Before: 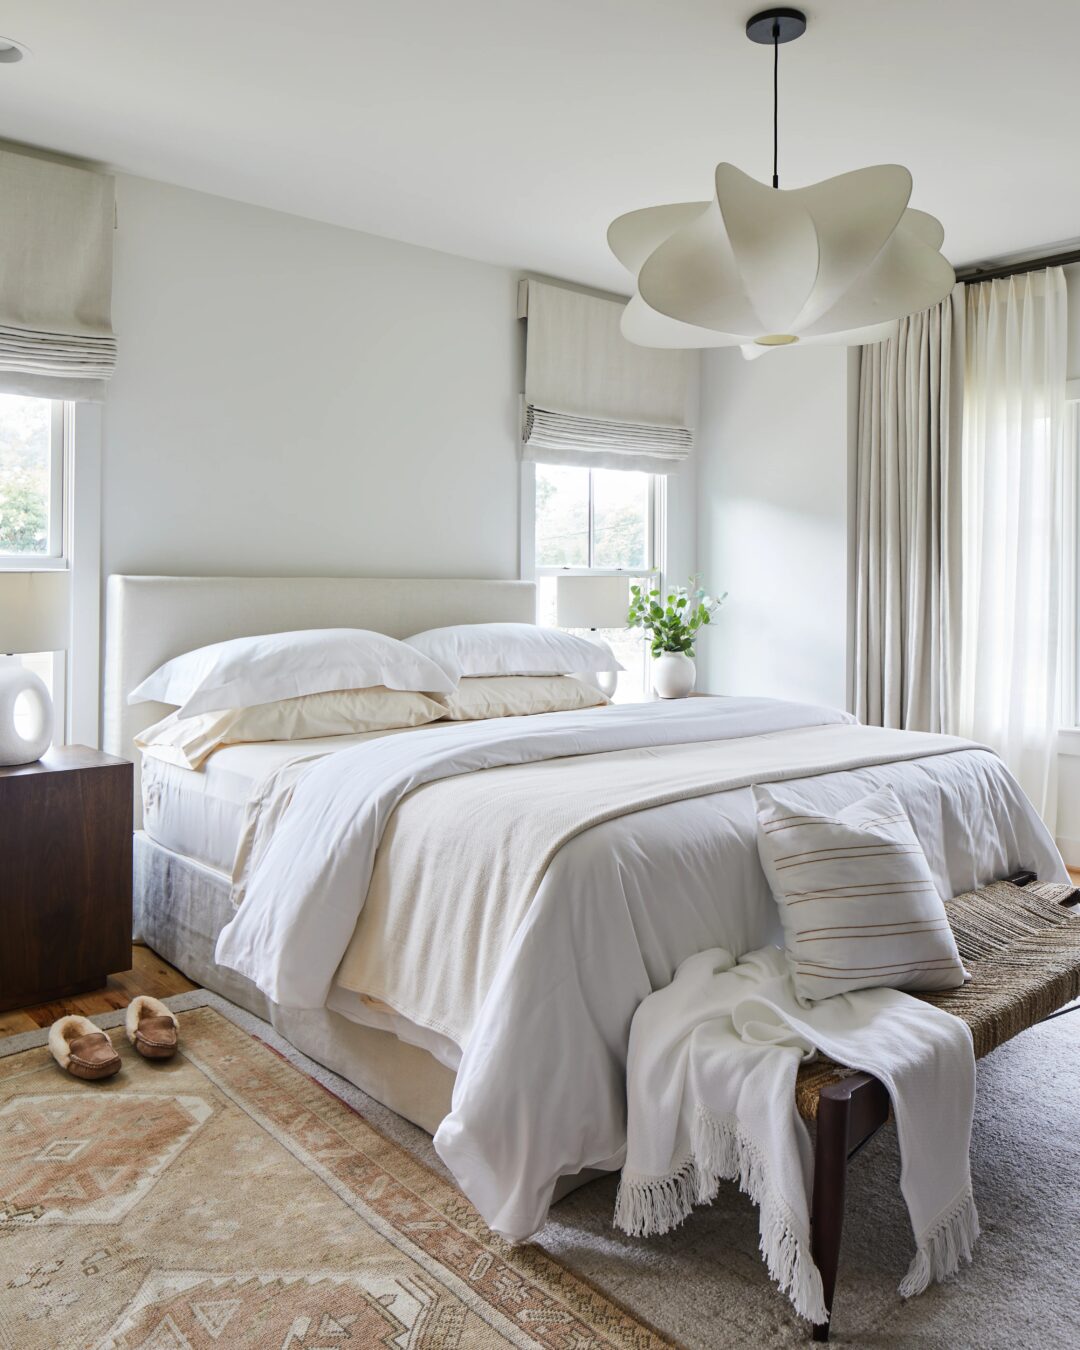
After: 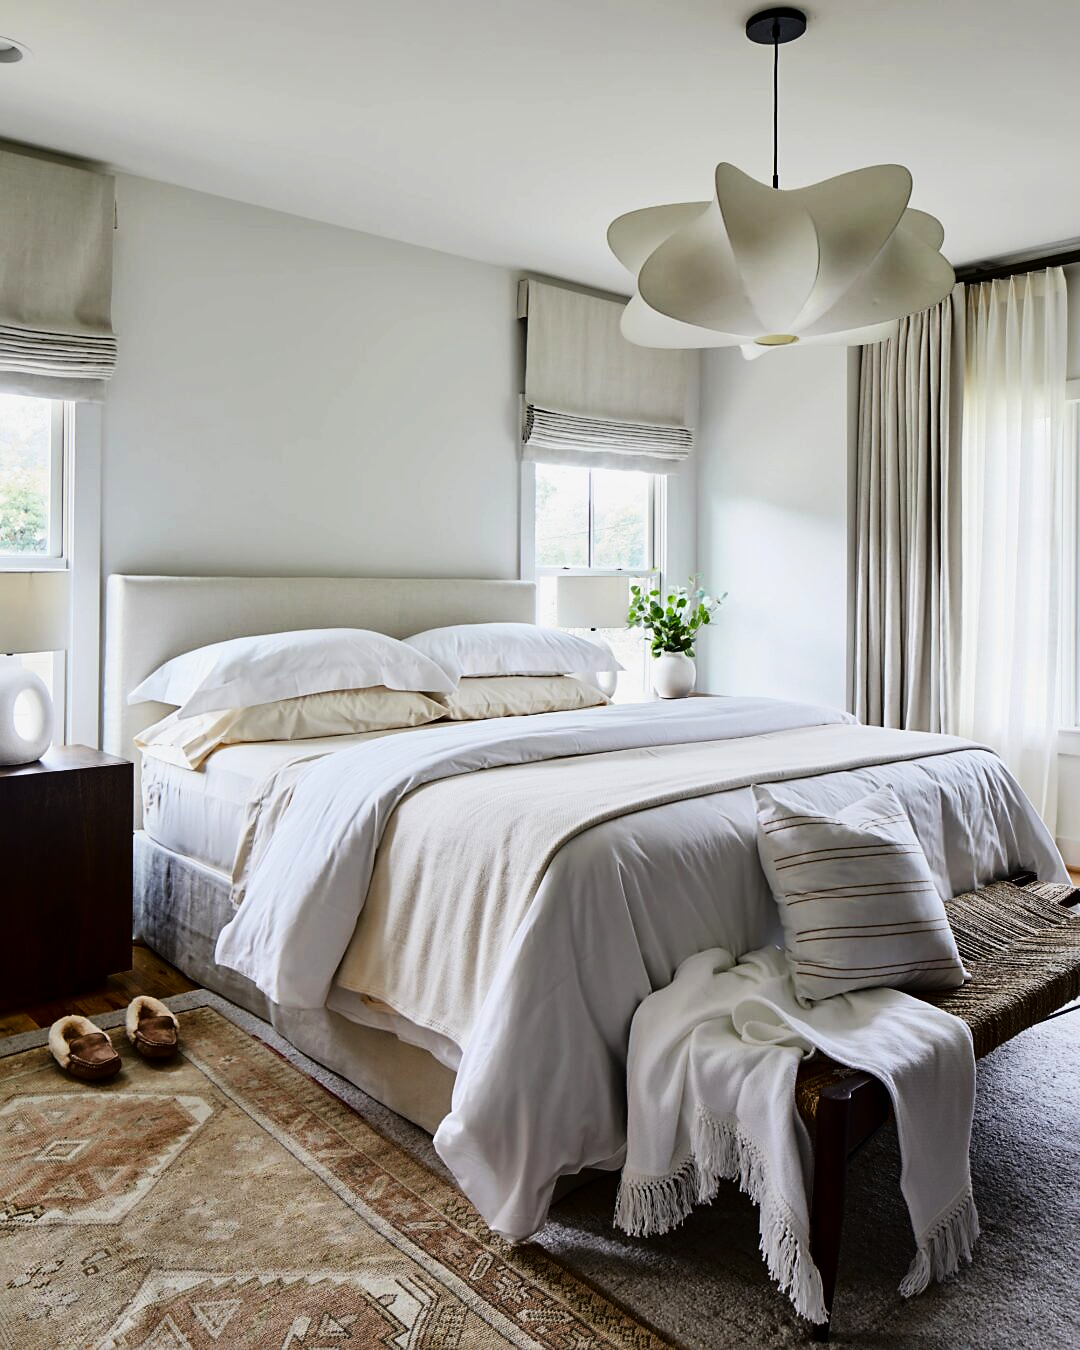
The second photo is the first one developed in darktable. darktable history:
contrast brightness saturation: contrast 0.102, brightness -0.267, saturation 0.142
tone curve: curves: ch0 [(0, 0) (0.128, 0.068) (0.292, 0.274) (0.46, 0.482) (0.653, 0.717) (0.819, 0.869) (0.998, 0.969)]; ch1 [(0, 0) (0.384, 0.365) (0.463, 0.45) (0.486, 0.486) (0.503, 0.504) (0.517, 0.517) (0.549, 0.572) (0.583, 0.615) (0.672, 0.699) (0.774, 0.817) (1, 1)]; ch2 [(0, 0) (0.374, 0.344) (0.446, 0.443) (0.494, 0.5) (0.527, 0.529) (0.565, 0.591) (0.644, 0.682) (1, 1)], color space Lab, linked channels, preserve colors none
sharpen: radius 1.813, amount 0.411, threshold 1.66
